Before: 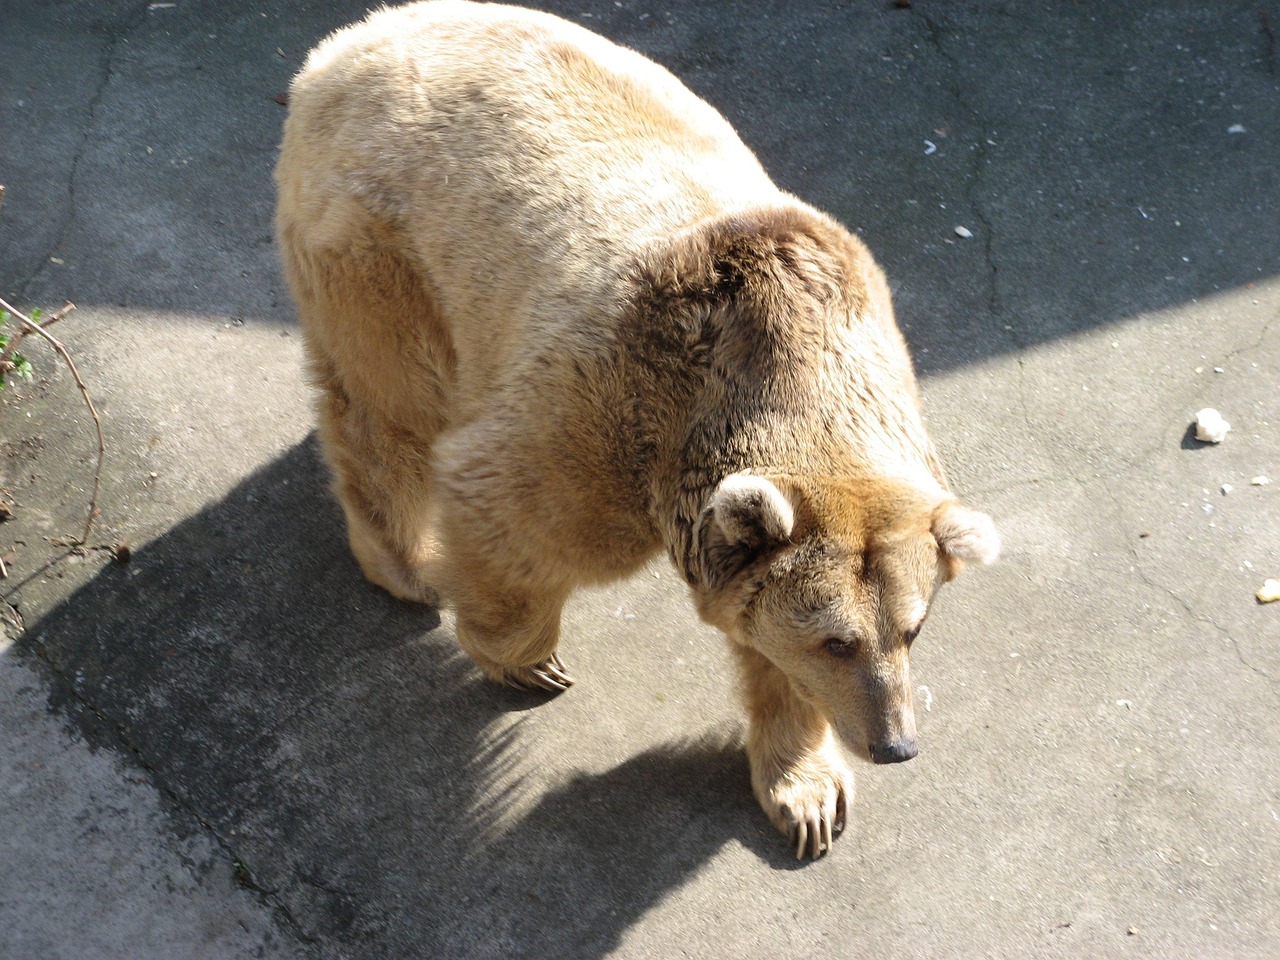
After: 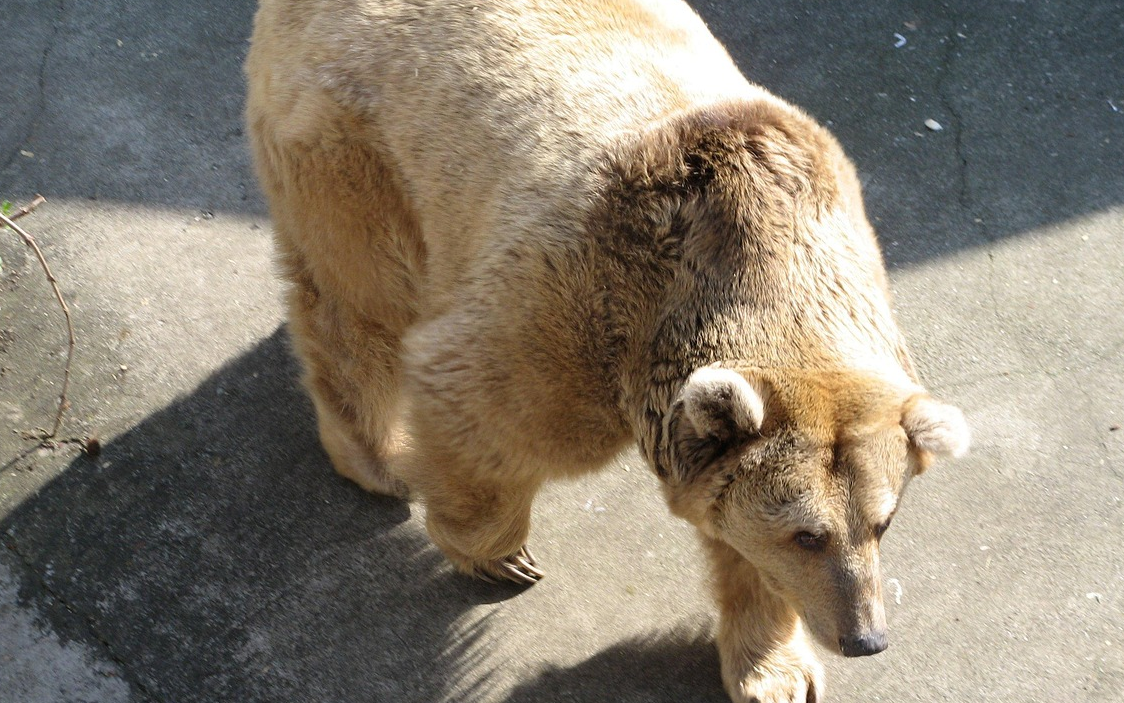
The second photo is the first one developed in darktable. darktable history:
crop and rotate: left 2.359%, top 11.162%, right 9.775%, bottom 15.538%
